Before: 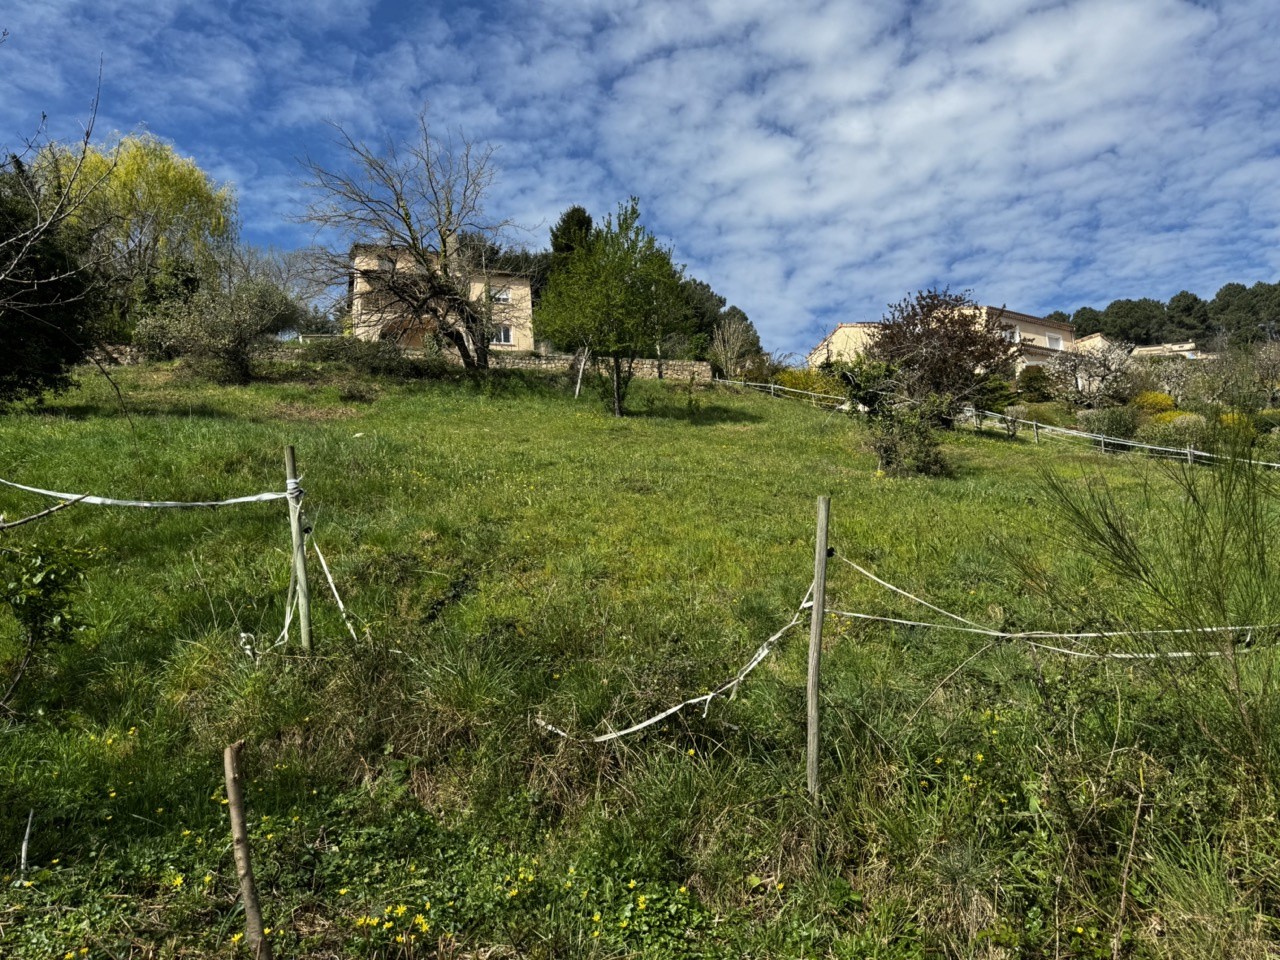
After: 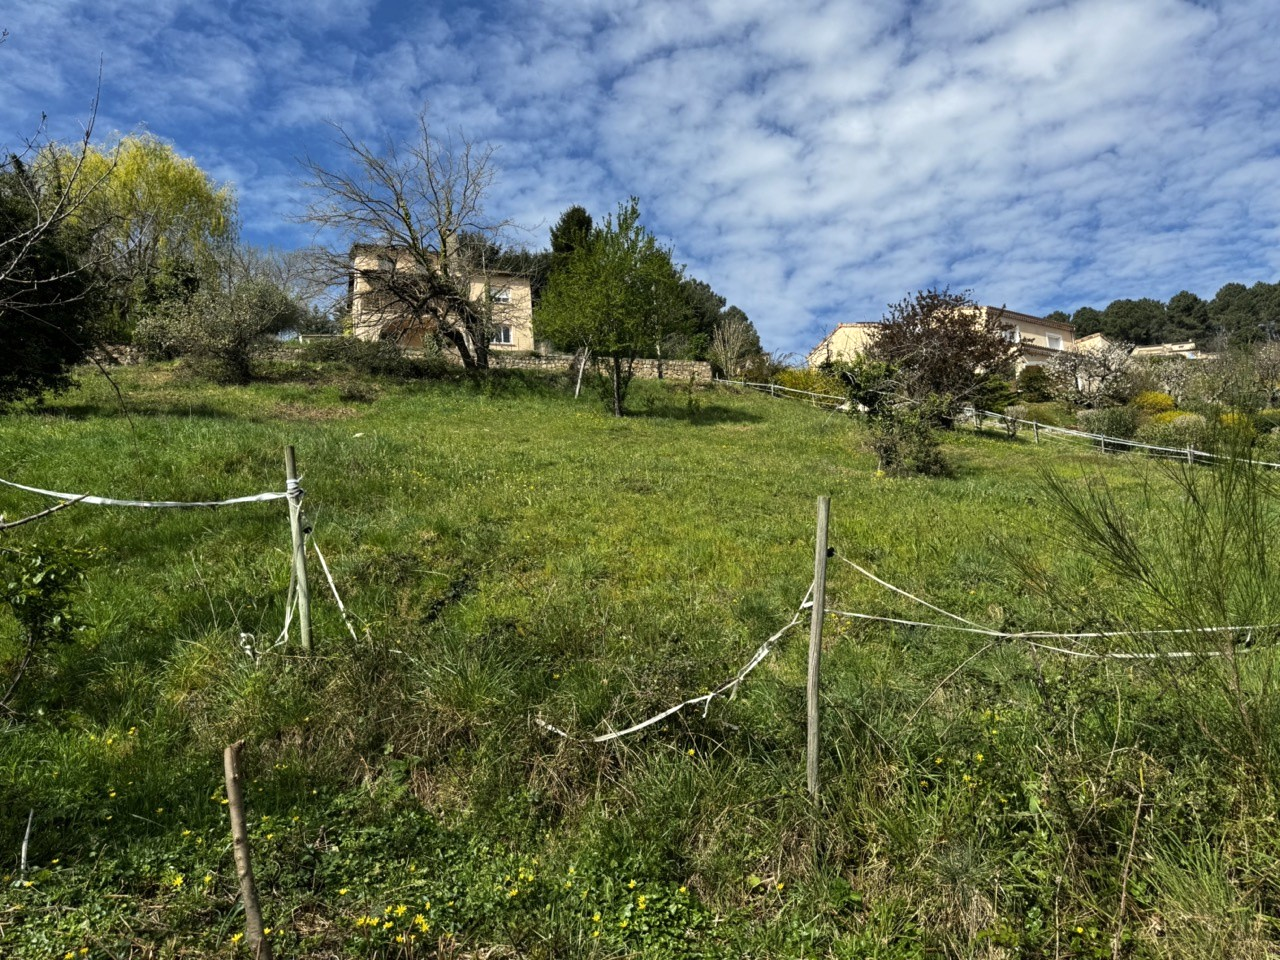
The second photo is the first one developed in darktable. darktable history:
exposure: exposure 0.123 EV, compensate highlight preservation false
